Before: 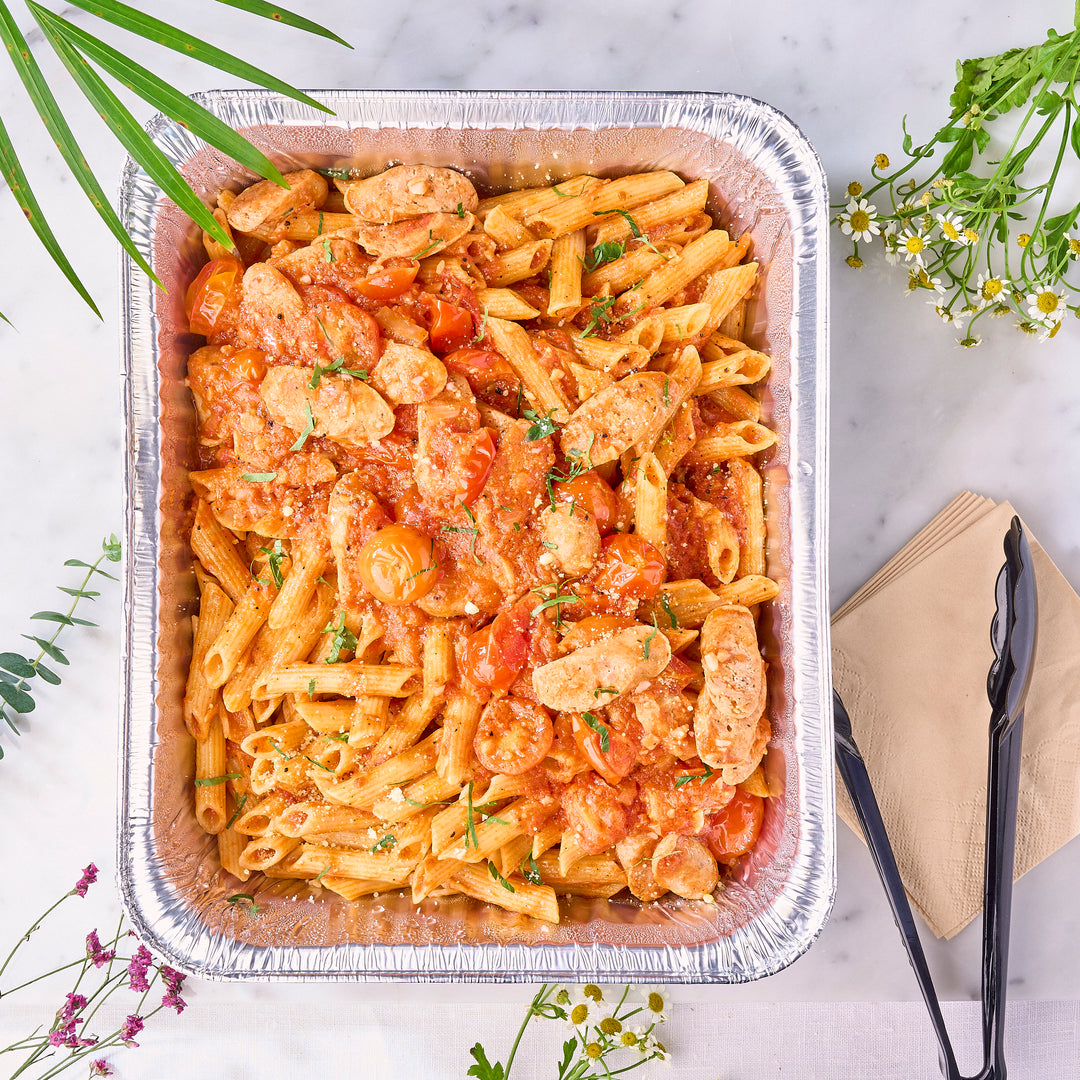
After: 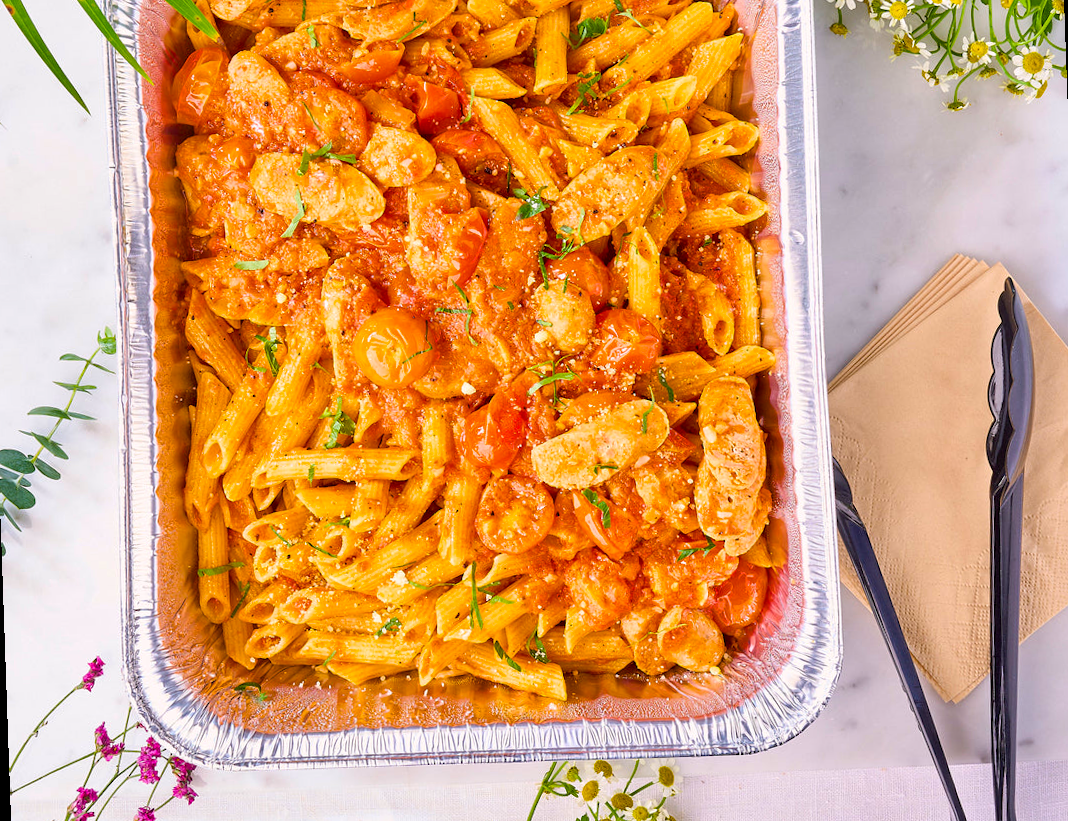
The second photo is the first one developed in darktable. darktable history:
color balance rgb: linear chroma grading › global chroma 15%, perceptual saturation grading › global saturation 30%
crop and rotate: top 18.507%
rotate and perspective: rotation -2°, crop left 0.022, crop right 0.978, crop top 0.049, crop bottom 0.951
